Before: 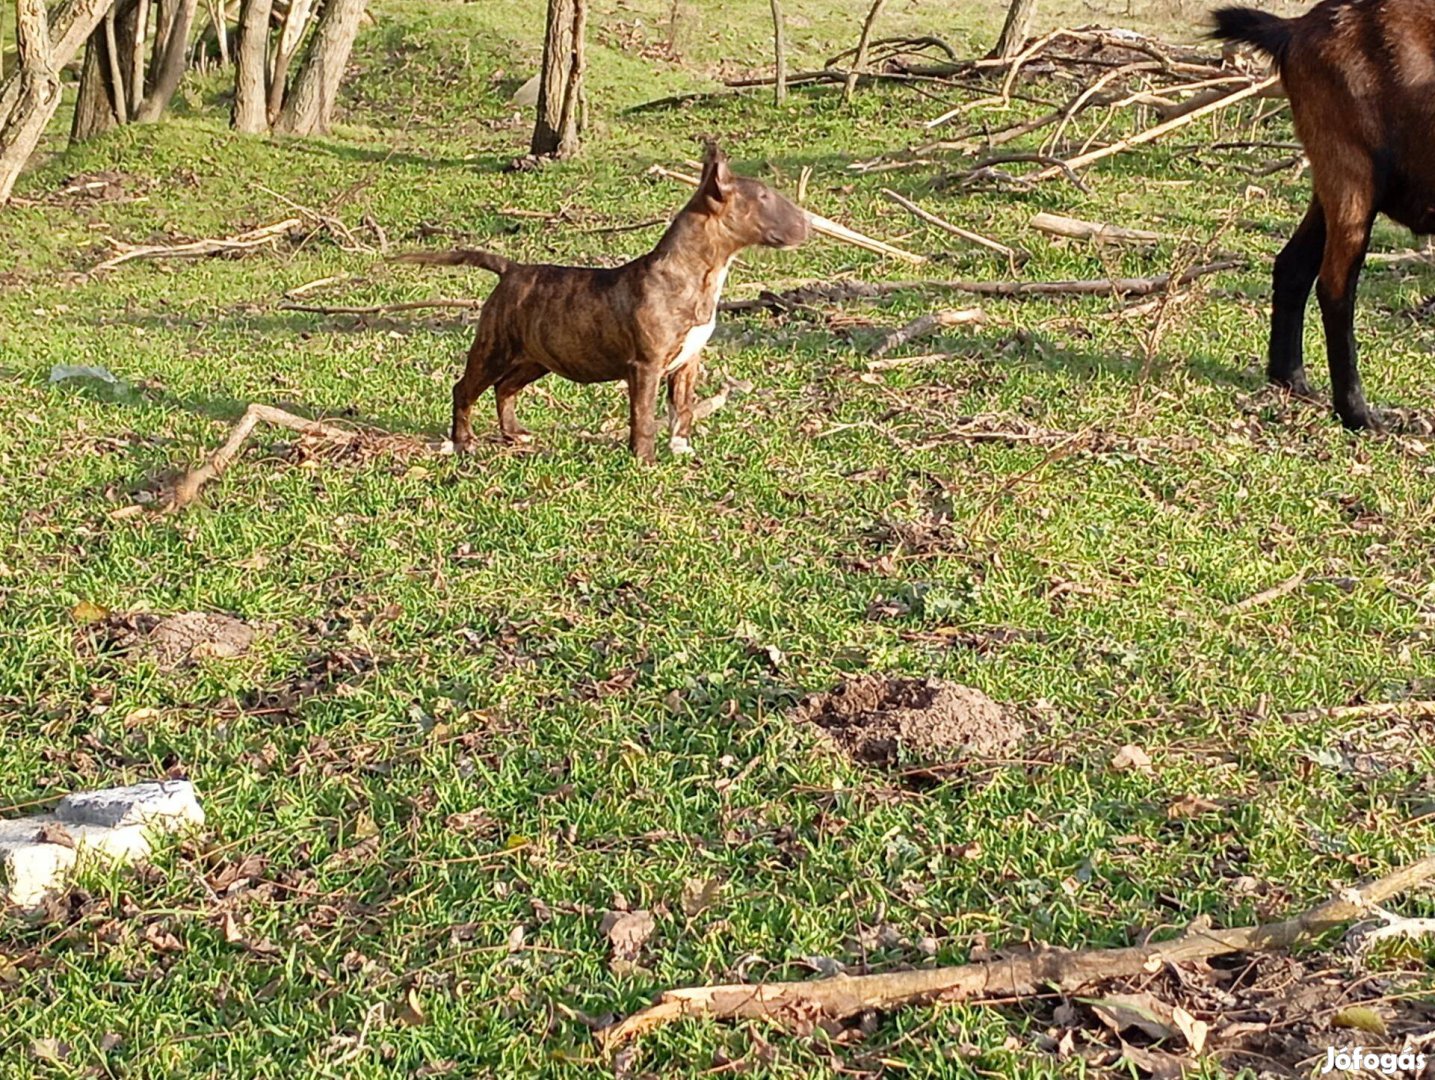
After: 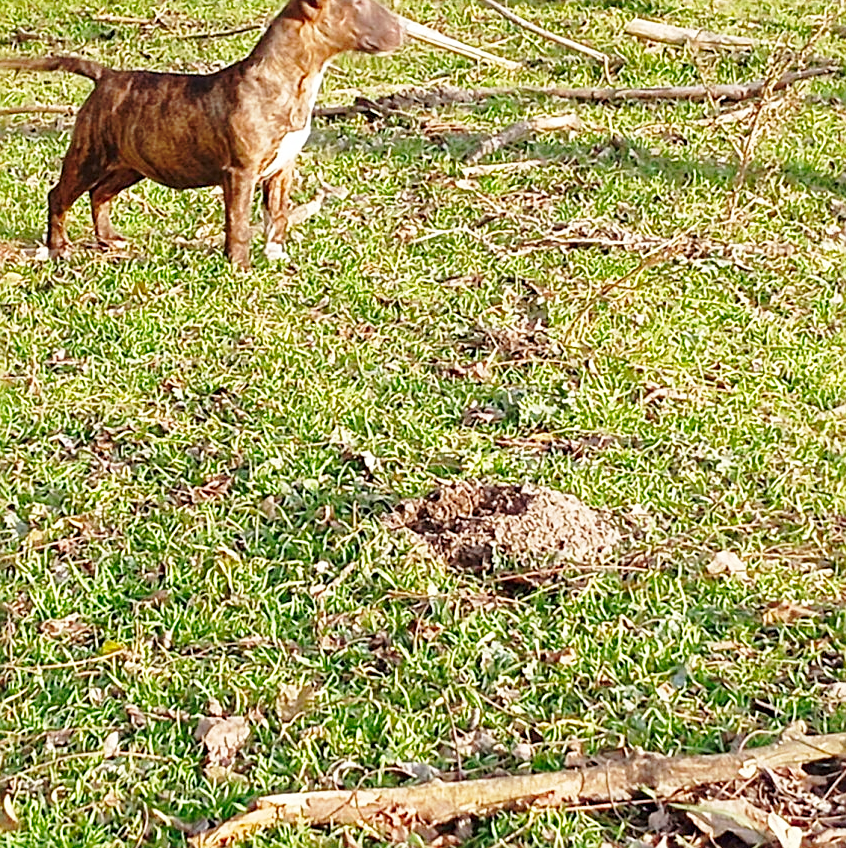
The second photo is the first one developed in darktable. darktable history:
shadows and highlights: on, module defaults
base curve: curves: ch0 [(0, 0) (0.028, 0.03) (0.121, 0.232) (0.46, 0.748) (0.859, 0.968) (1, 1)], preserve colors none
crop and rotate: left 28.239%, top 18.013%, right 12.771%, bottom 3.385%
sharpen: on, module defaults
